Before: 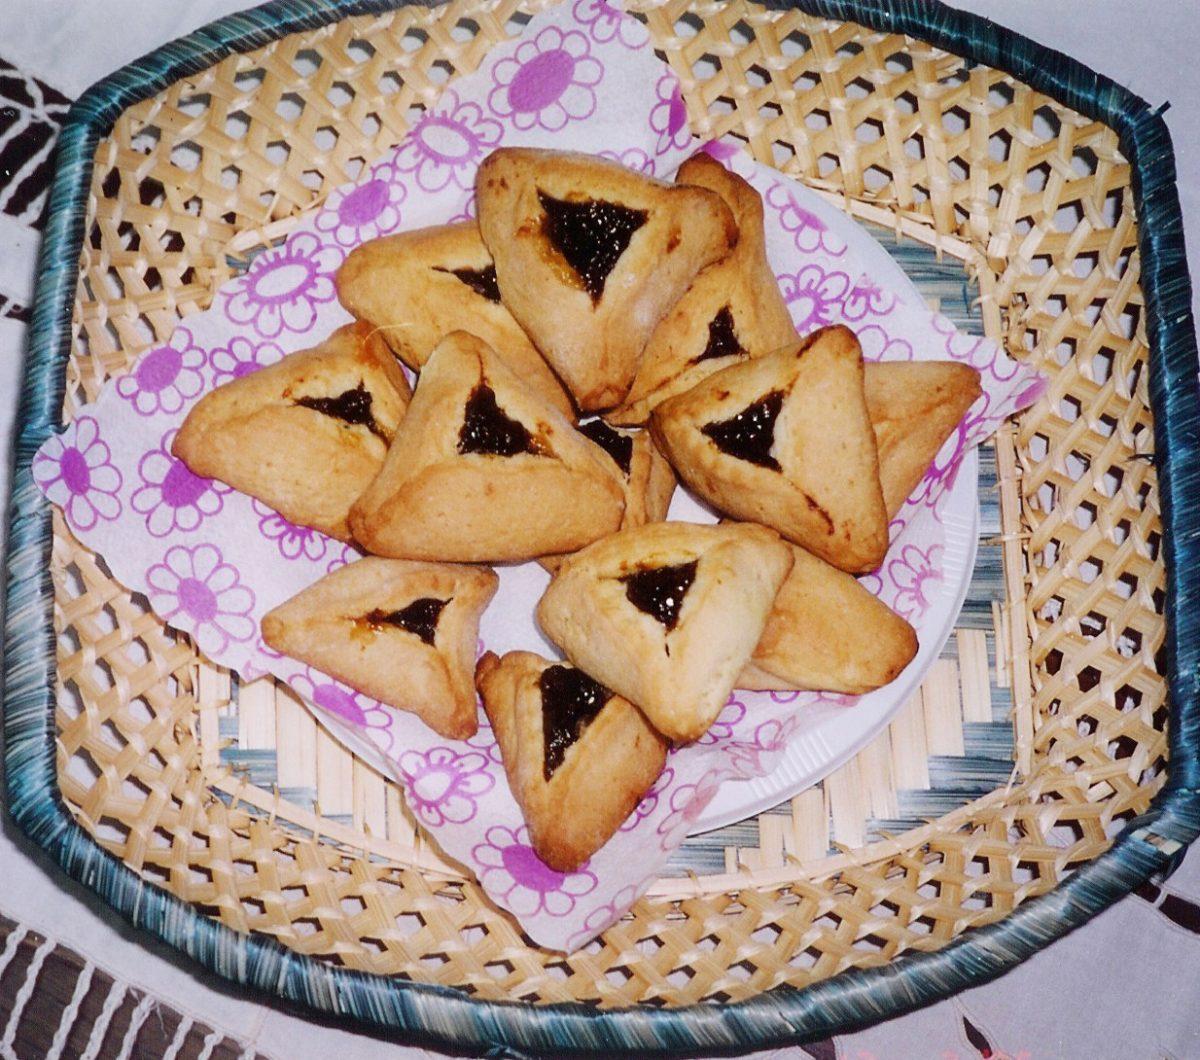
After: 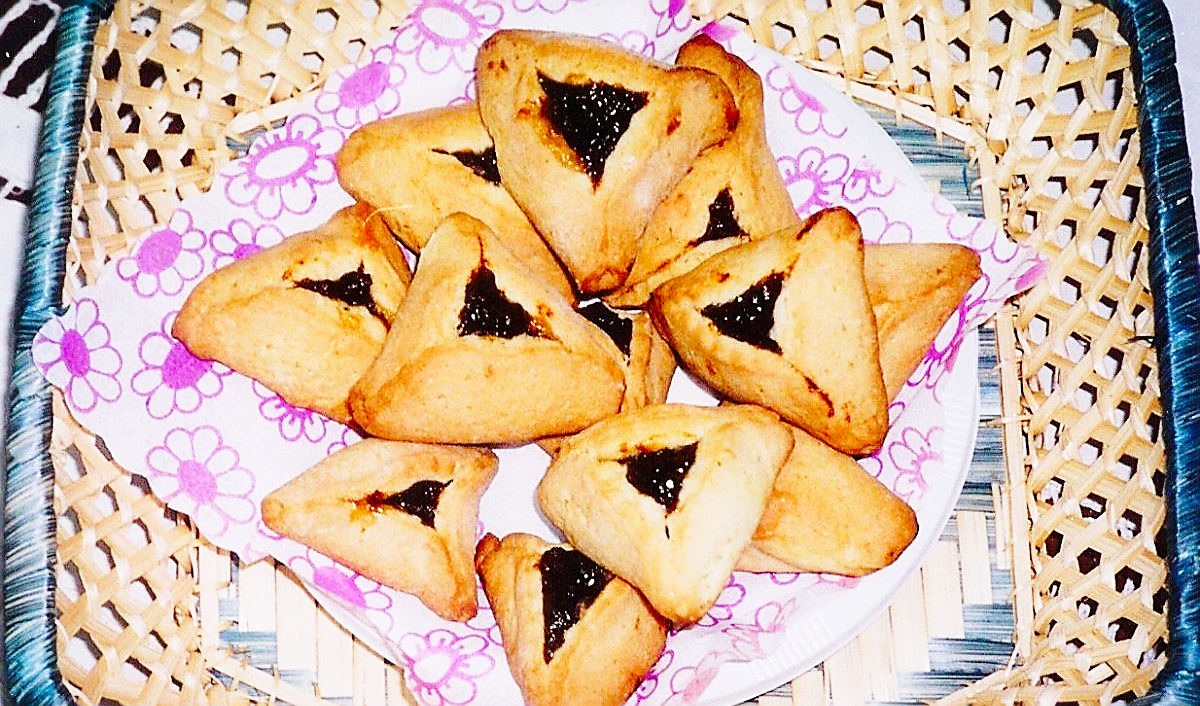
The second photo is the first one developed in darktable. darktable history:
crop: top 11.166%, bottom 22.168%
contrast brightness saturation: saturation 0.1
base curve: curves: ch0 [(0, 0) (0.028, 0.03) (0.121, 0.232) (0.46, 0.748) (0.859, 0.968) (1, 1)], preserve colors none
sharpen: radius 1.4, amount 1.25, threshold 0.7
